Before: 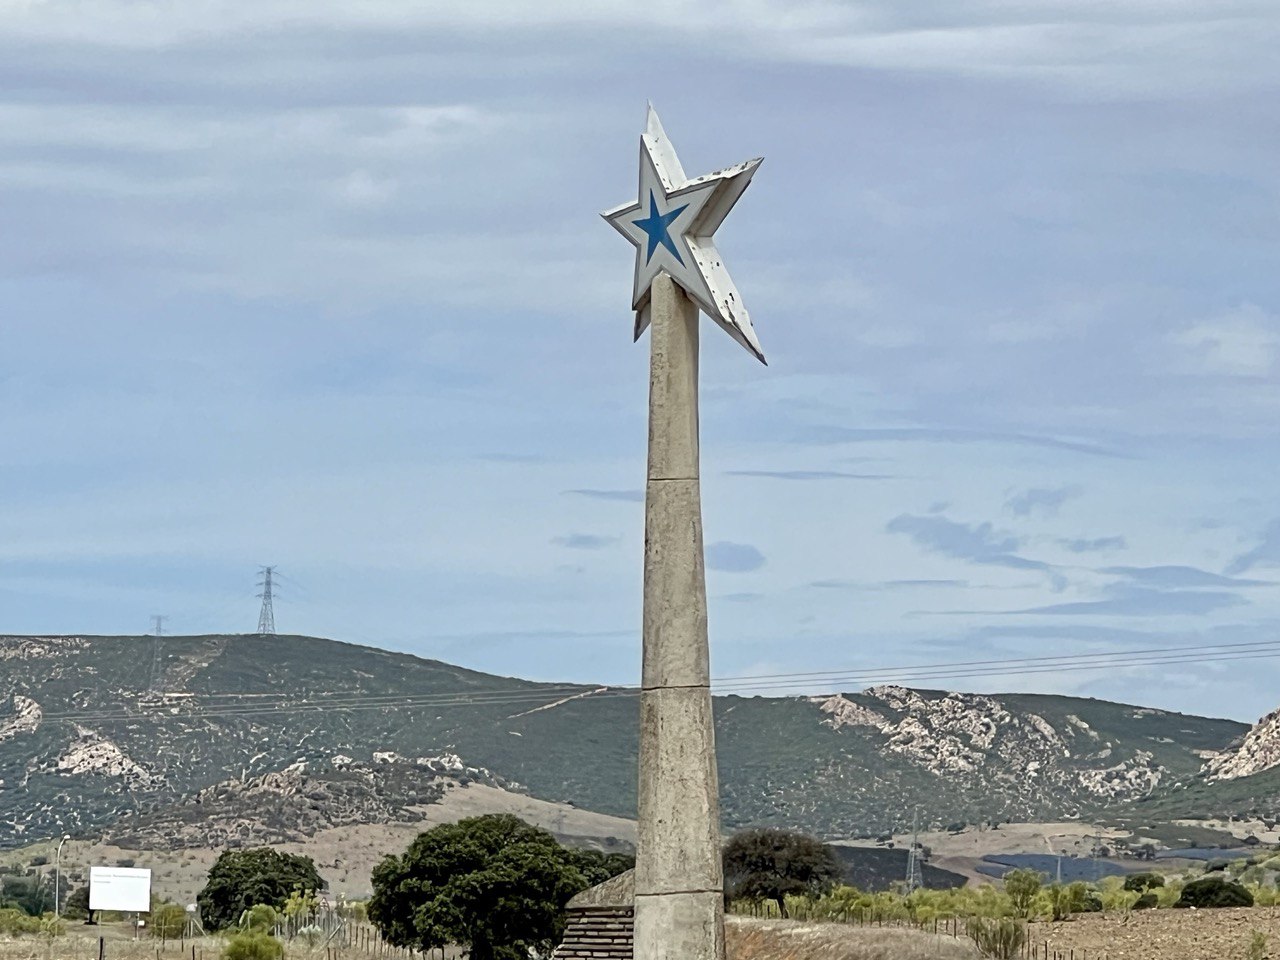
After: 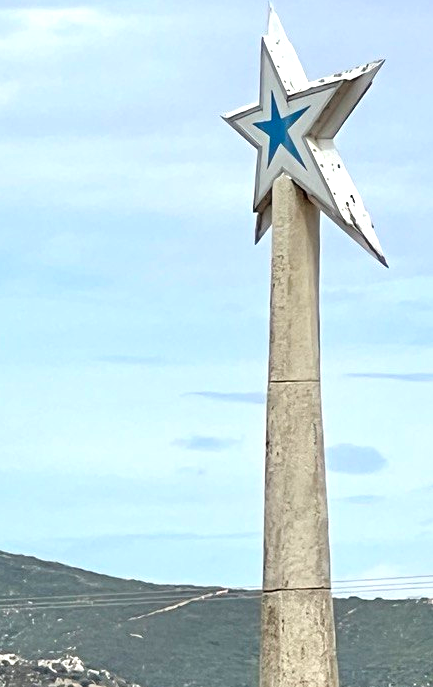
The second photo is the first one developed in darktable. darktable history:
crop and rotate: left 29.616%, top 10.297%, right 36.541%, bottom 18.045%
tone equalizer: -8 EV -0.783 EV, -7 EV -0.69 EV, -6 EV -0.601 EV, -5 EV -0.384 EV, -3 EV 0.386 EV, -2 EV 0.6 EV, -1 EV 0.7 EV, +0 EV 0.728 EV, luminance estimator HSV value / RGB max
